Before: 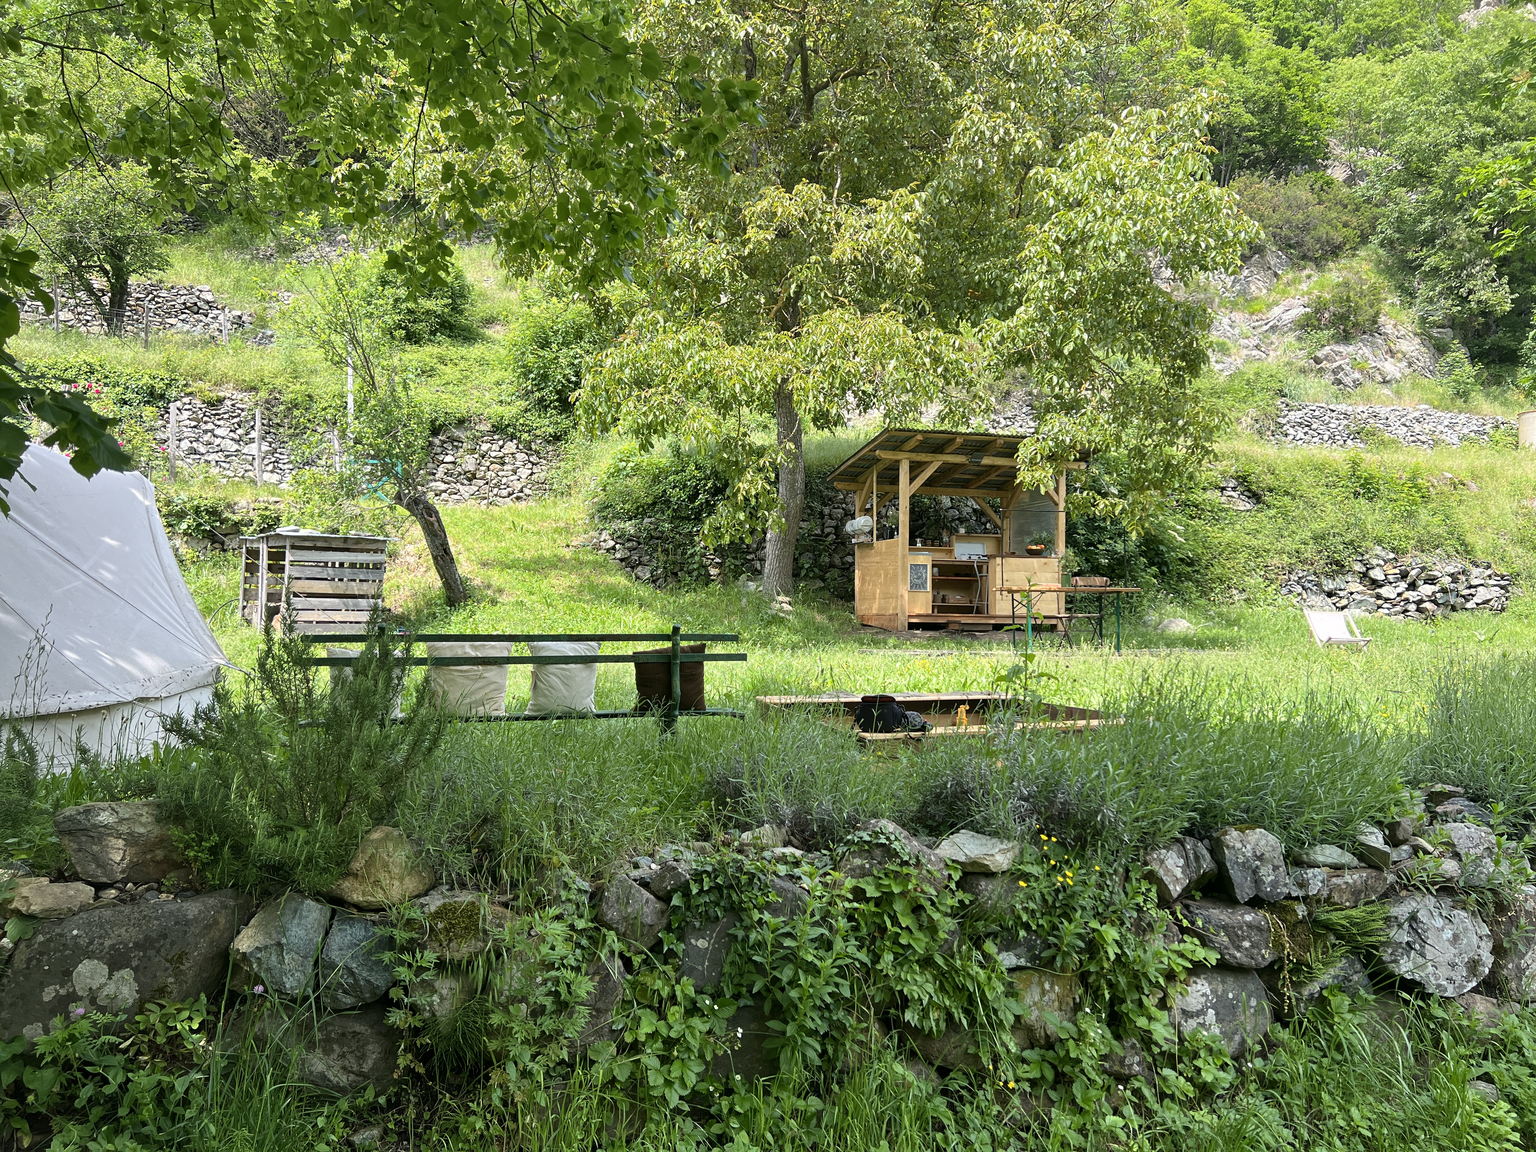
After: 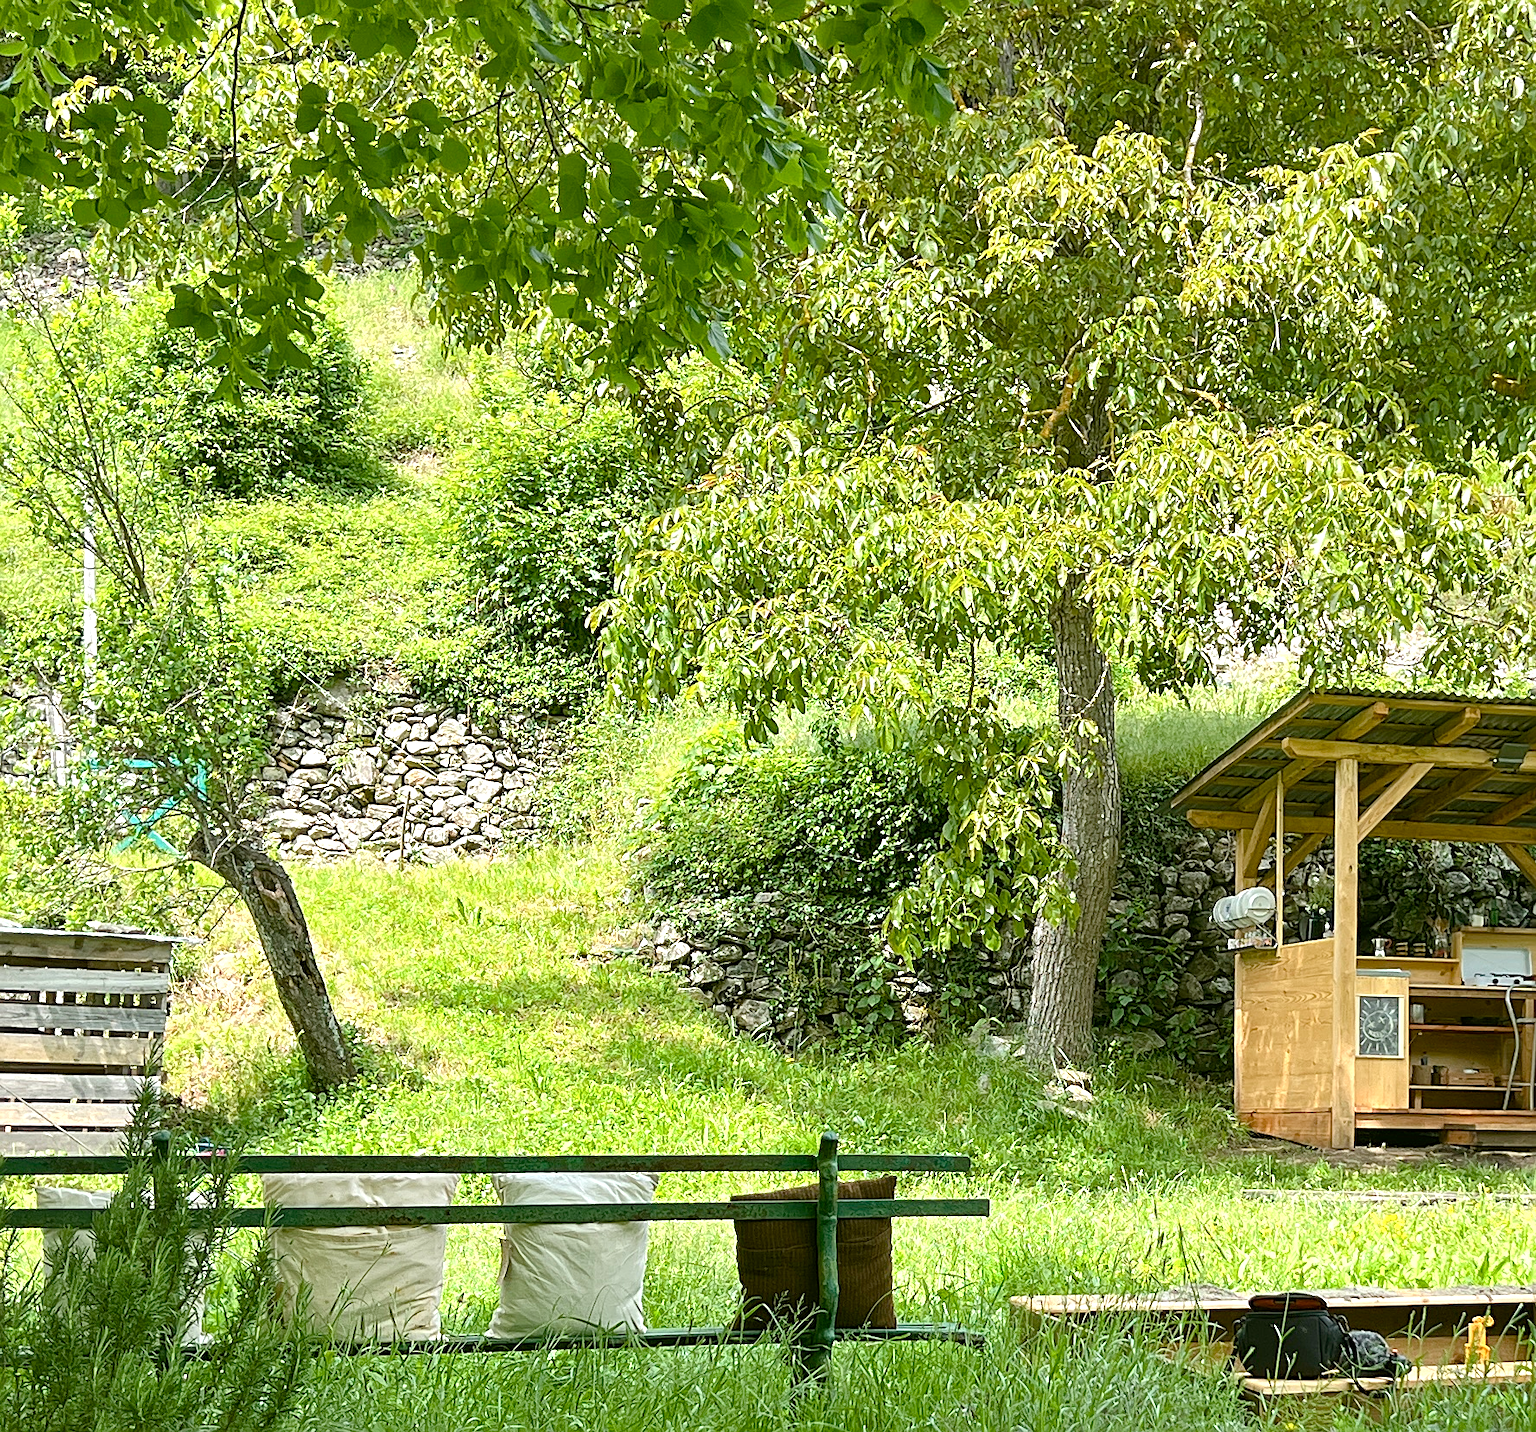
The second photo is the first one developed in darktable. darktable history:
color balance: mode lift, gamma, gain (sRGB), lift [1.04, 1, 1, 0.97], gamma [1.01, 1, 1, 0.97], gain [0.96, 1, 1, 0.97]
sharpen: on, module defaults
color balance rgb: perceptual saturation grading › global saturation 20%, perceptual saturation grading › highlights -25%, perceptual saturation grading › shadows 25%
exposure: black level correction 0.001, exposure 0.5 EV, compensate exposure bias true, compensate highlight preservation false
crop: left 20.248%, top 10.86%, right 35.675%, bottom 34.321%
